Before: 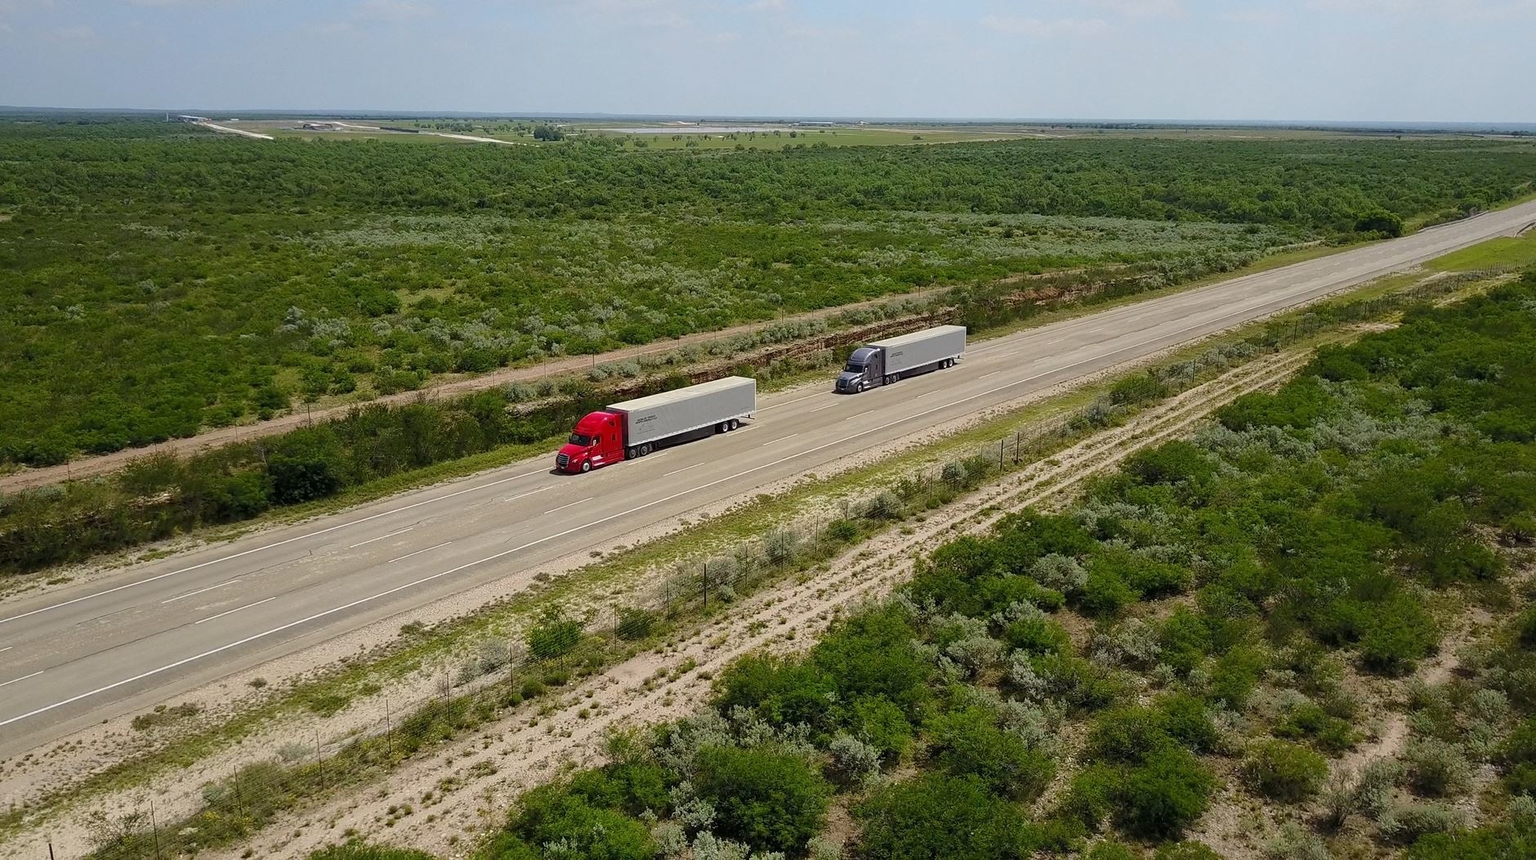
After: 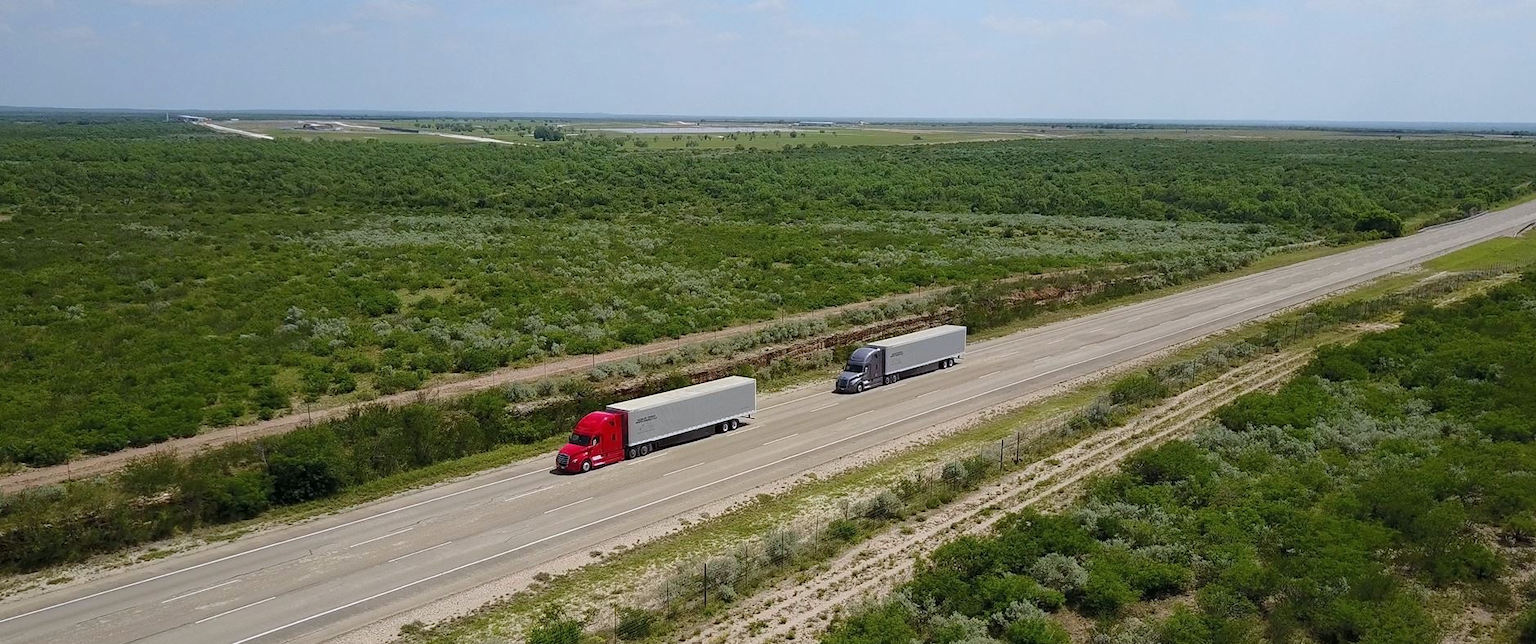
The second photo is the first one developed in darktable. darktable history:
crop: bottom 24.967%
color correction: highlights a* -0.137, highlights b* -5.91, shadows a* -0.137, shadows b* -0.137
